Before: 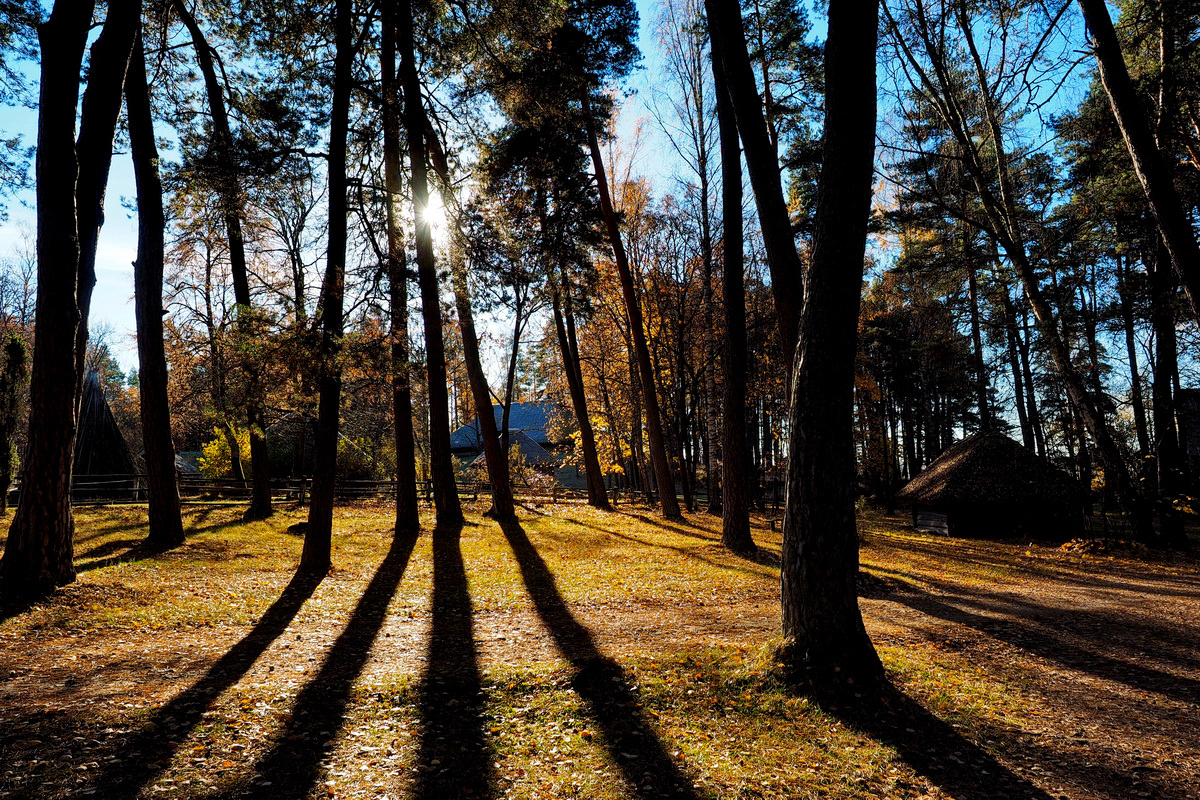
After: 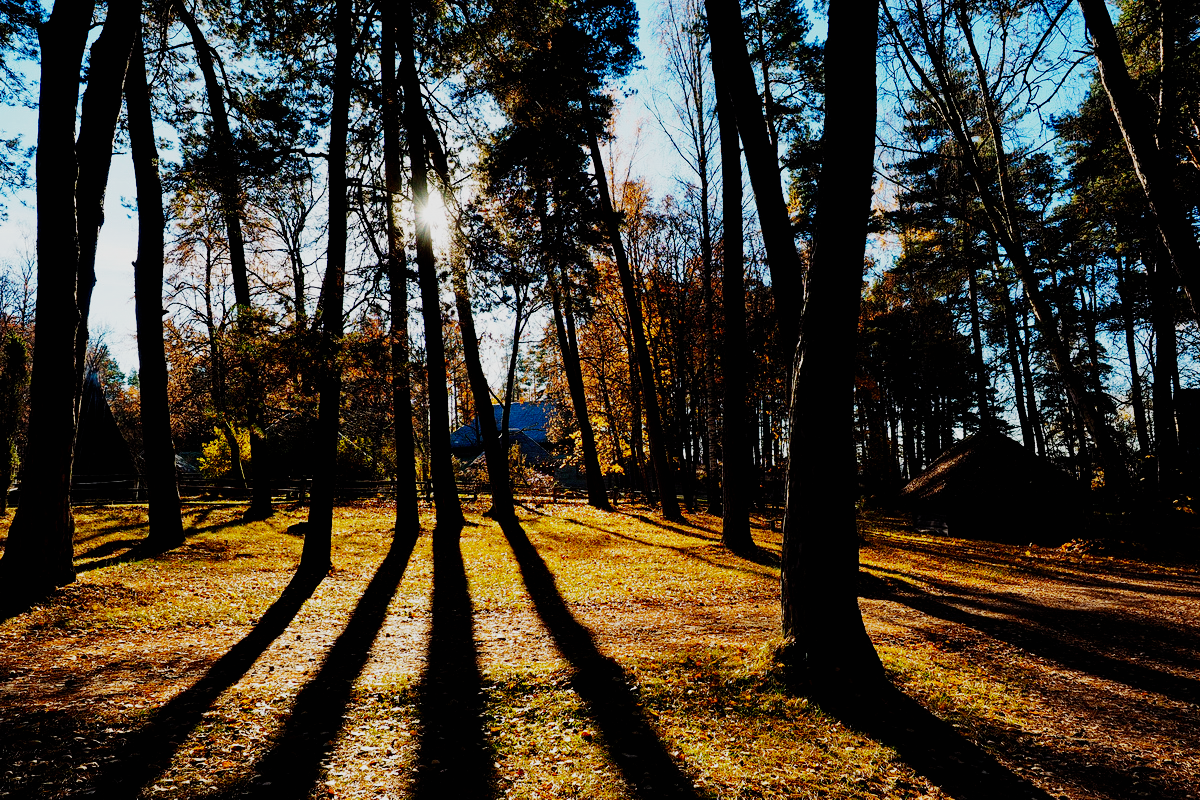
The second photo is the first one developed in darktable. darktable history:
white balance: emerald 1
sigmoid: contrast 1.8, skew -0.2, preserve hue 0%, red attenuation 0.1, red rotation 0.035, green attenuation 0.1, green rotation -0.017, blue attenuation 0.15, blue rotation -0.052, base primaries Rec2020
